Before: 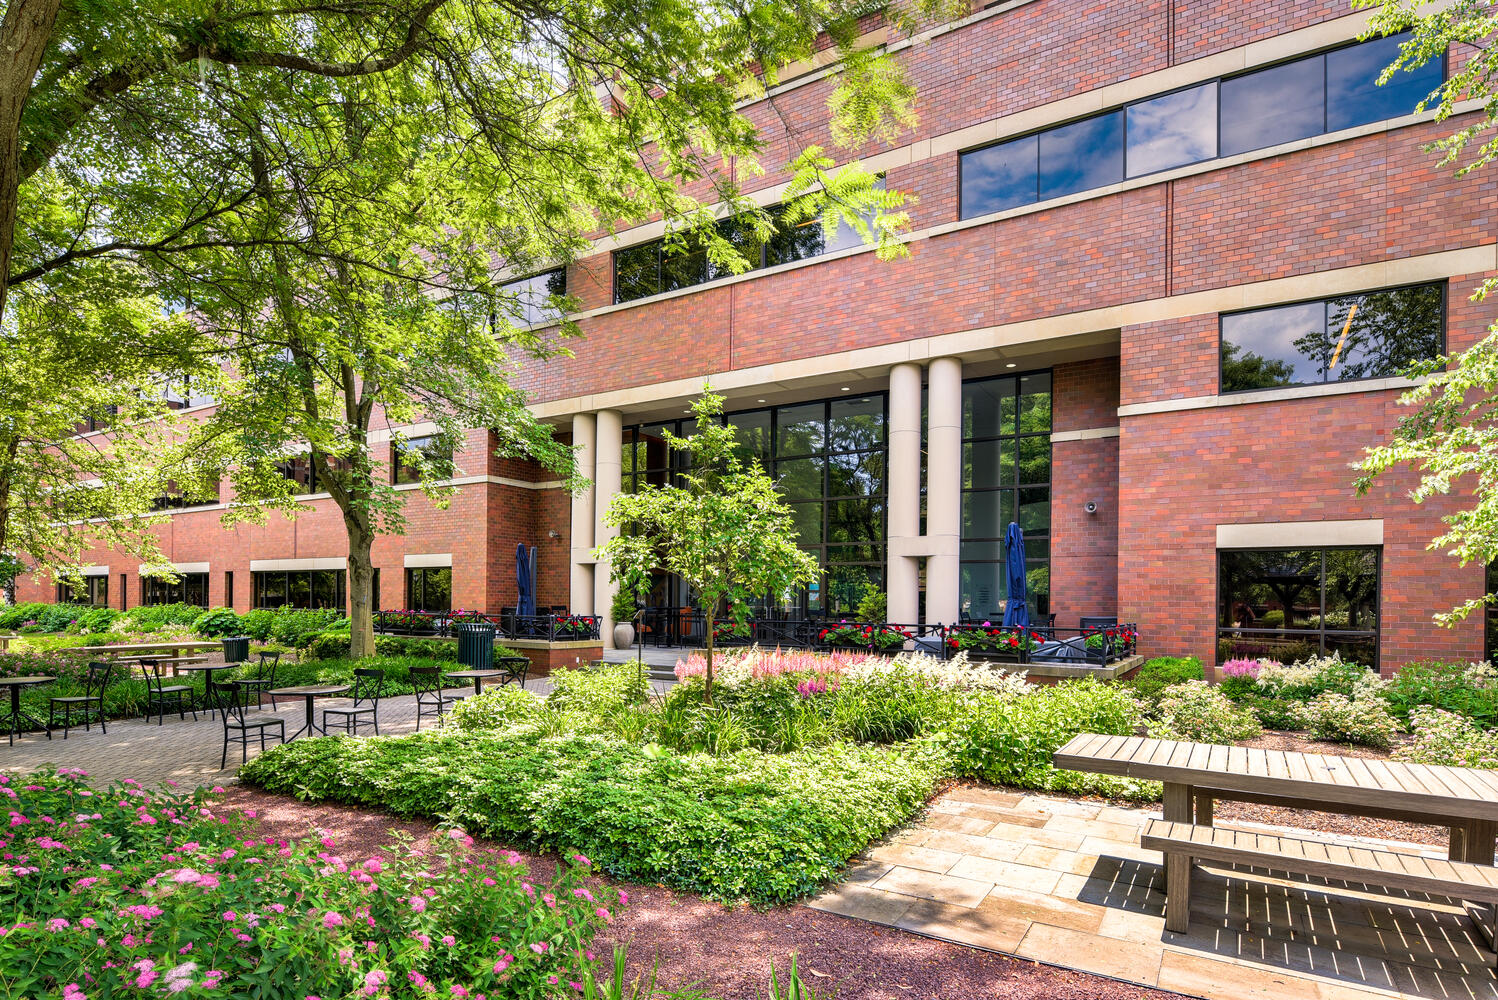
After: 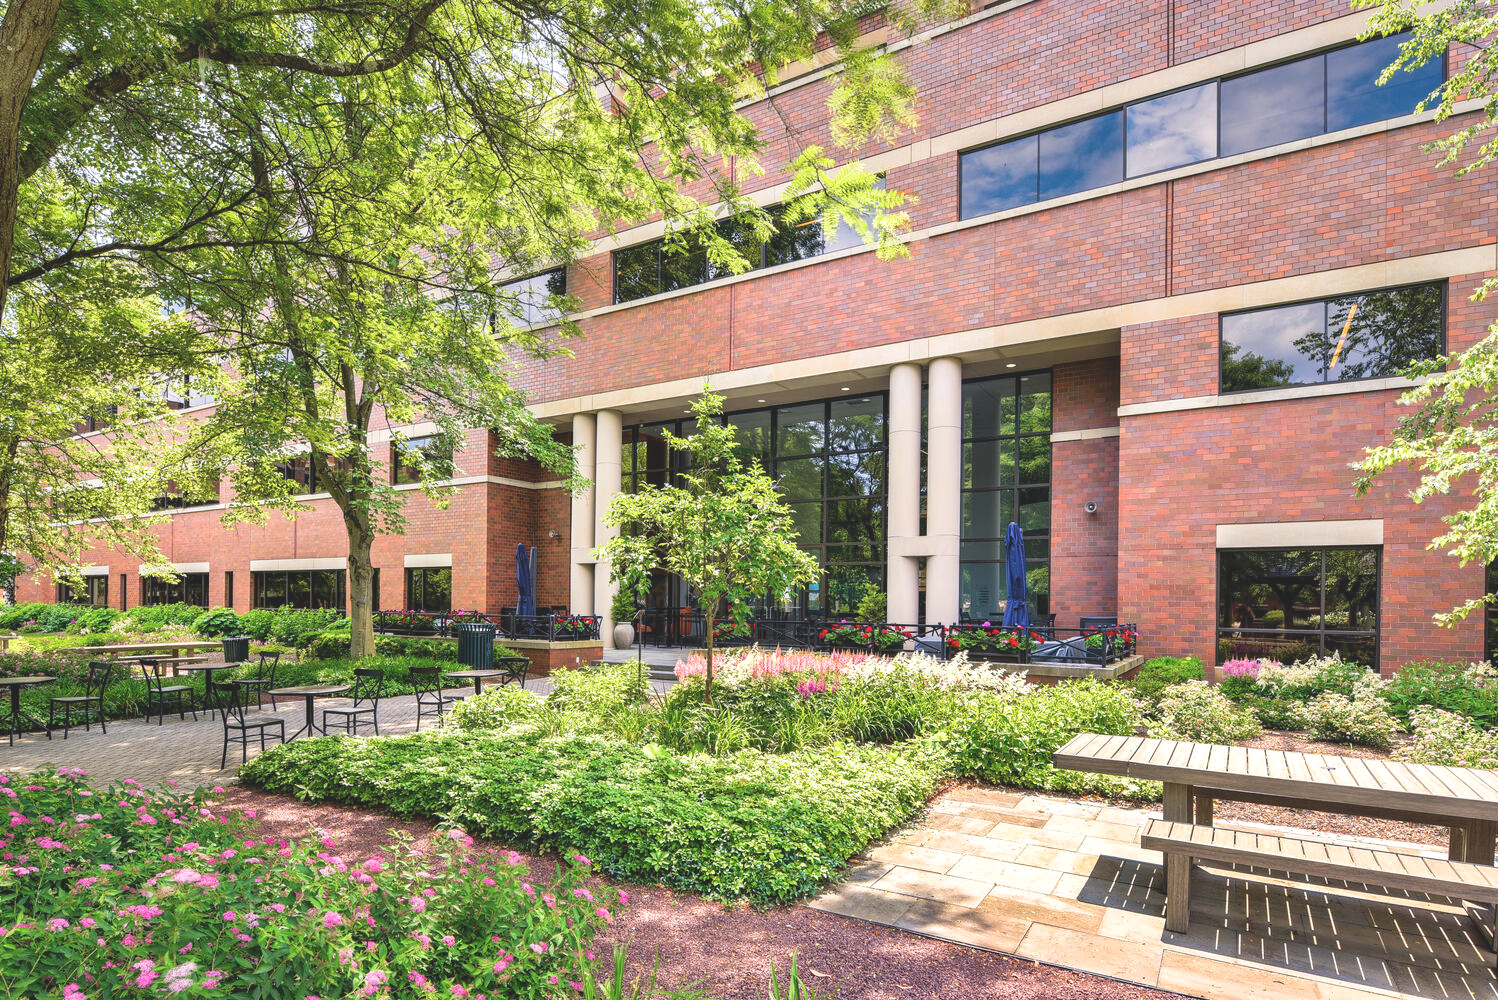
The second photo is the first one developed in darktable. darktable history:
exposure: exposure 0.29 EV, compensate highlight preservation false
color balance: lift [1.01, 1, 1, 1], gamma [1.097, 1, 1, 1], gain [0.85, 1, 1, 1]
